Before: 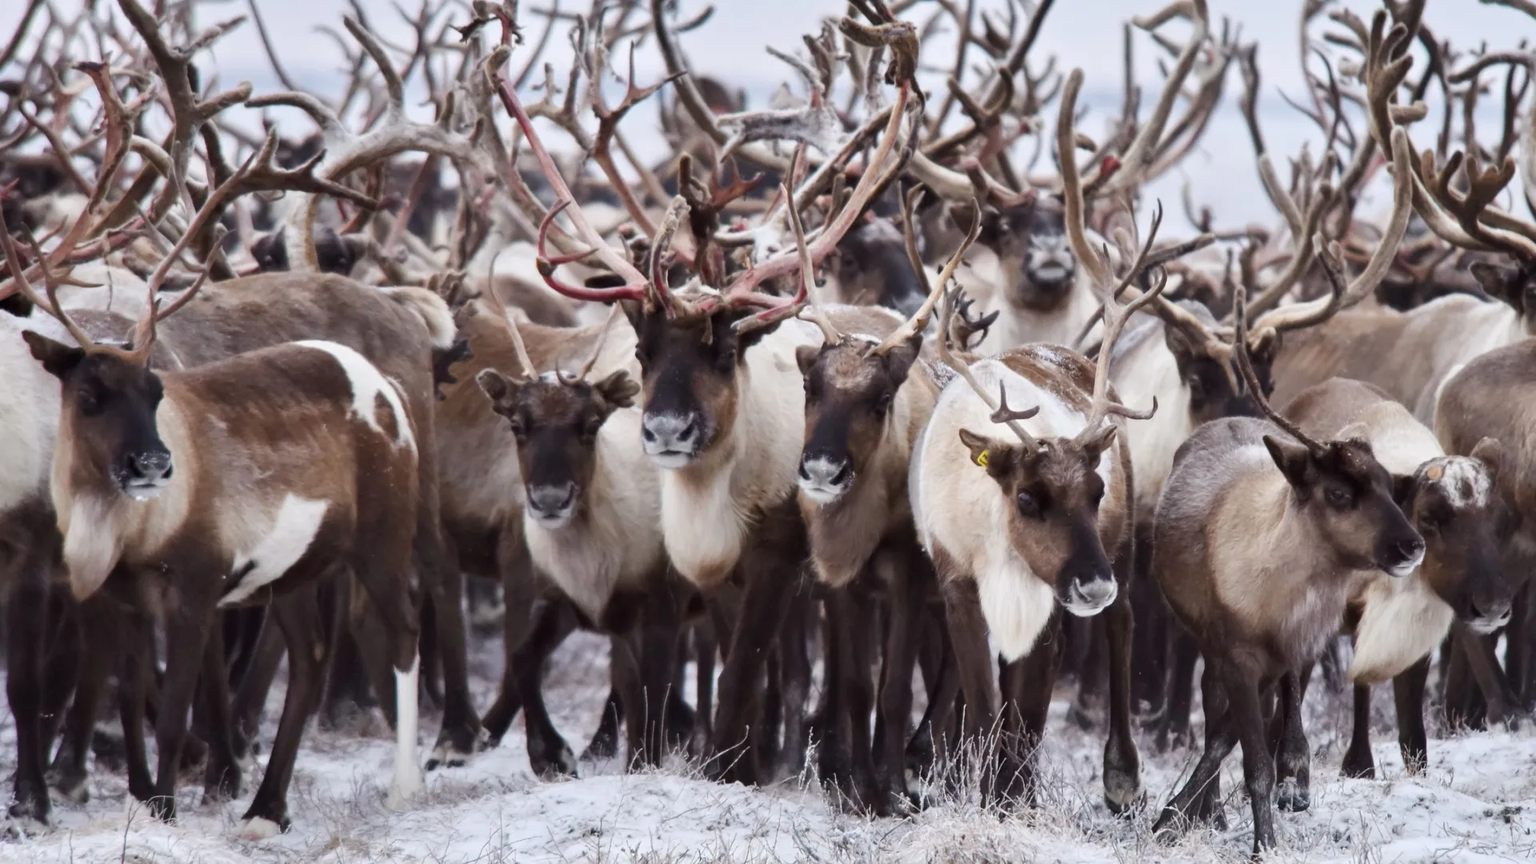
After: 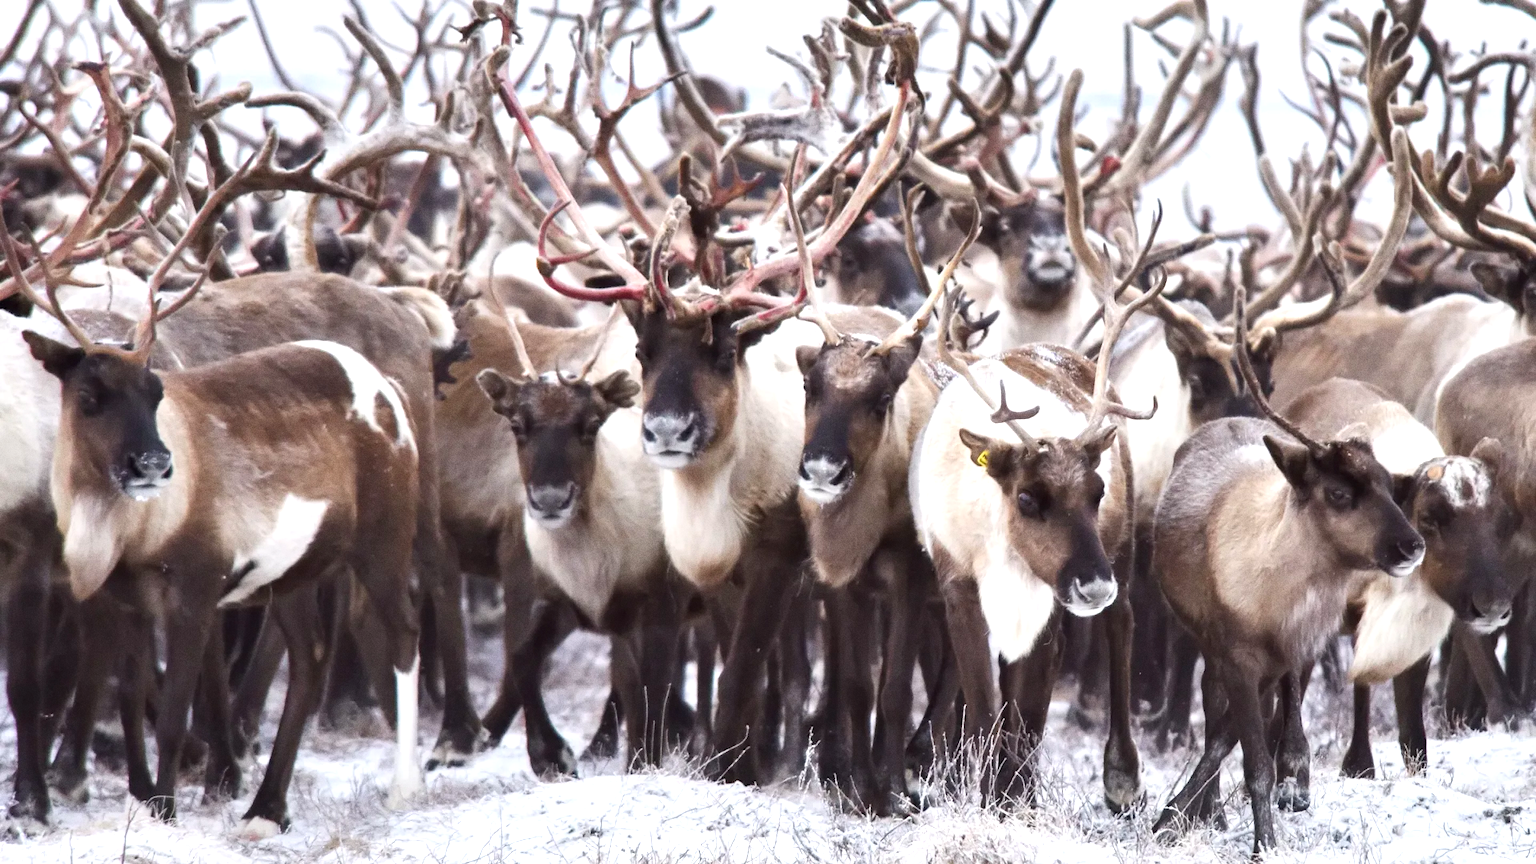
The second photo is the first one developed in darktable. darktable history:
grain: coarseness 0.47 ISO
exposure: black level correction 0, exposure 0.7 EV, compensate exposure bias true, compensate highlight preservation false
